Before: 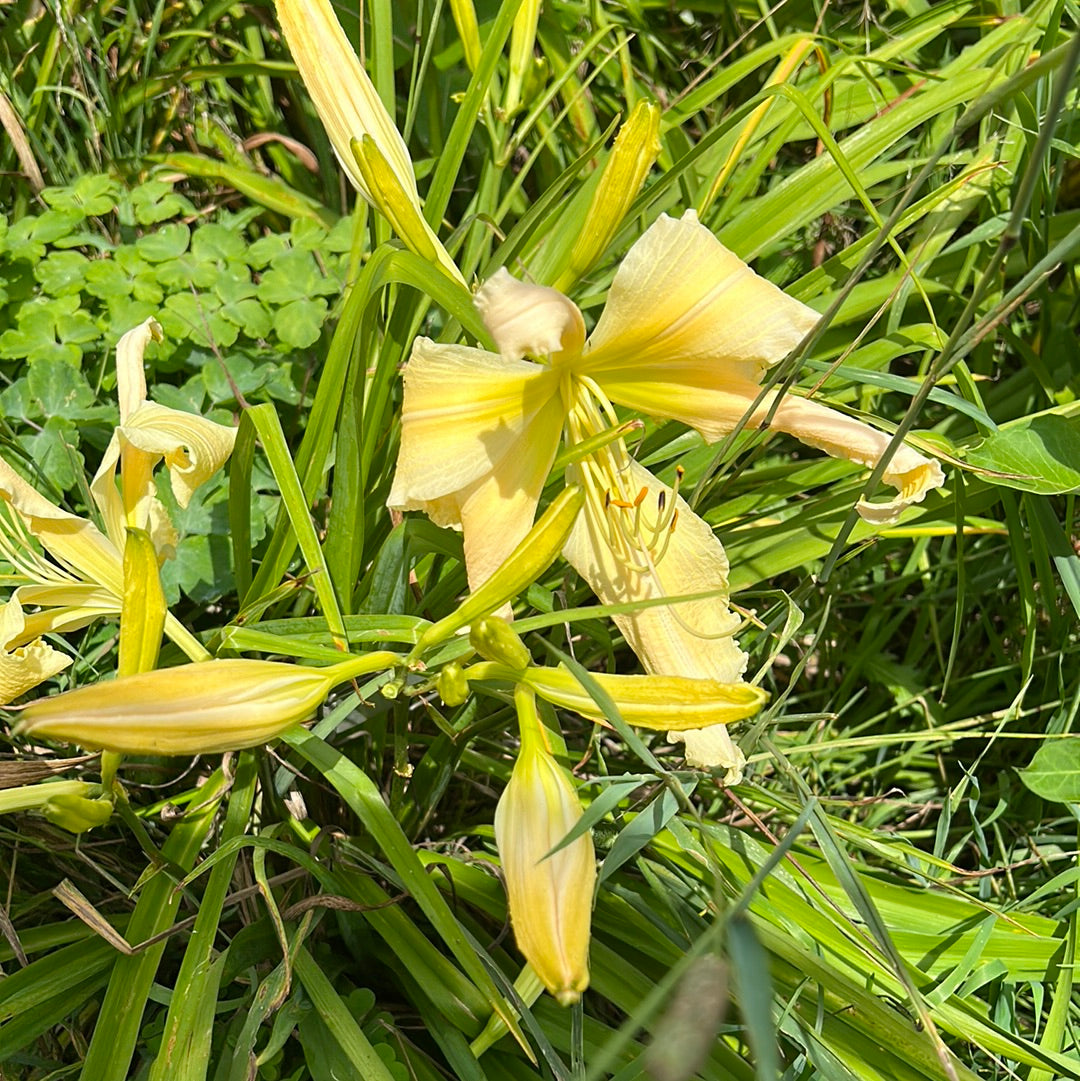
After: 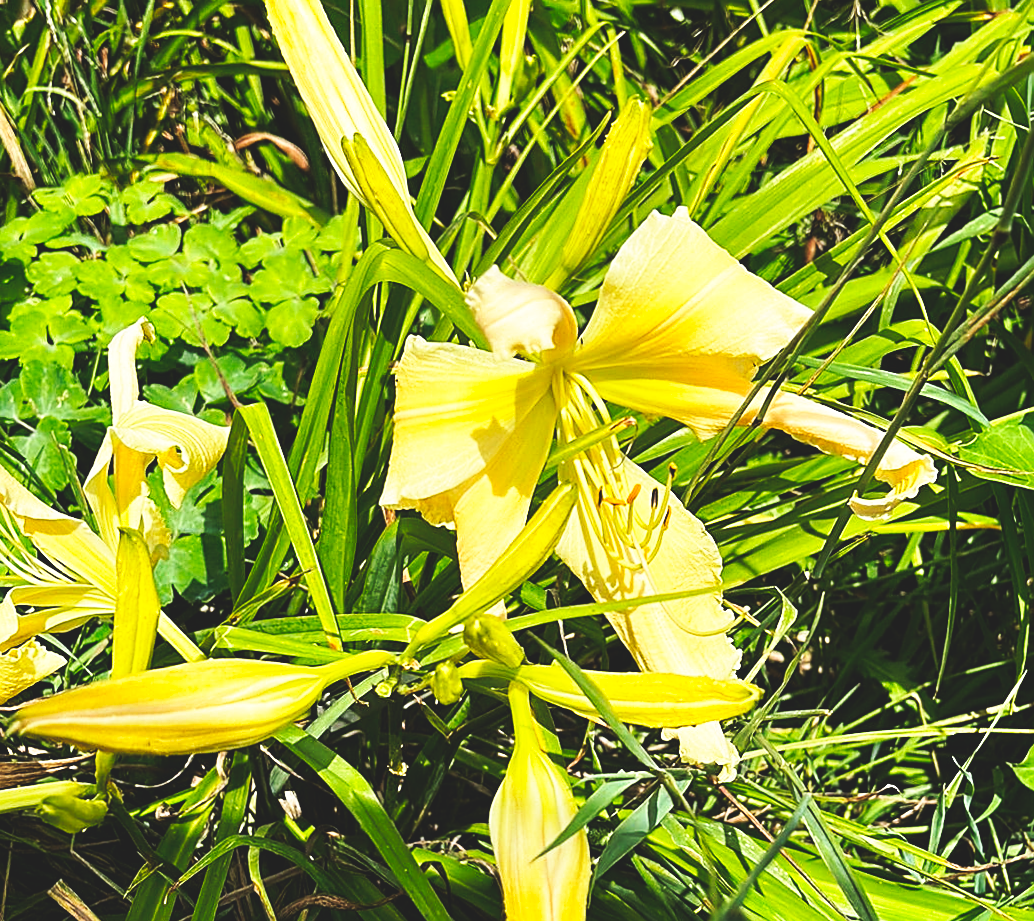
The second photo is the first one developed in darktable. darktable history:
base curve: curves: ch0 [(0, 0.036) (0.007, 0.037) (0.604, 0.887) (1, 1)], preserve colors none
crop and rotate: angle 0.31°, left 0.401%, right 3.278%, bottom 14.322%
sharpen: on, module defaults
tone curve: curves: ch0 [(0, 0) (0.003, 0.008) (0.011, 0.011) (0.025, 0.014) (0.044, 0.021) (0.069, 0.029) (0.1, 0.042) (0.136, 0.06) (0.177, 0.09) (0.224, 0.126) (0.277, 0.177) (0.335, 0.243) (0.399, 0.31) (0.468, 0.388) (0.543, 0.484) (0.623, 0.585) (0.709, 0.683) (0.801, 0.775) (0.898, 0.873) (1, 1)], preserve colors none
